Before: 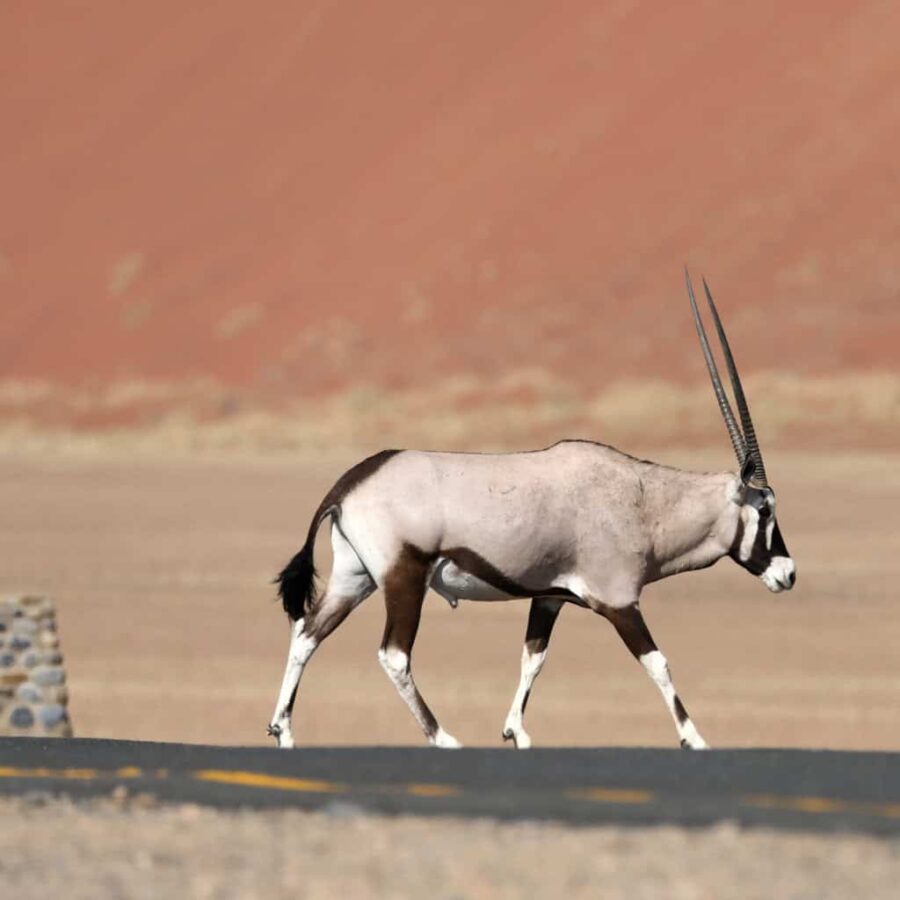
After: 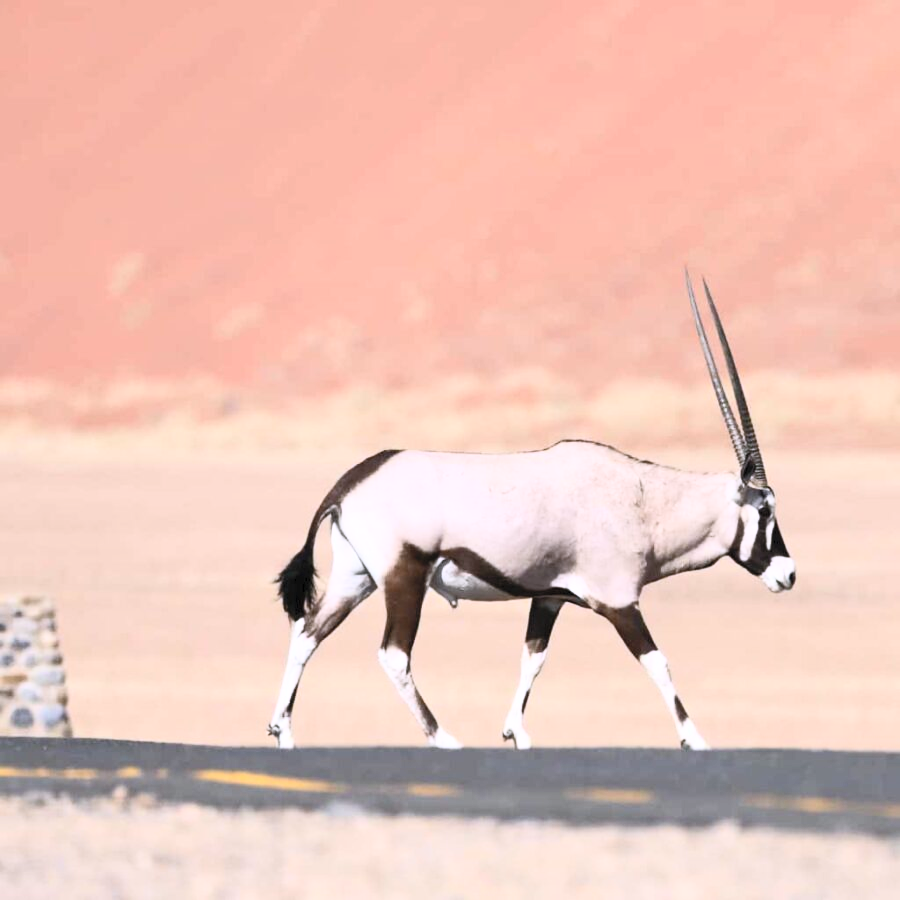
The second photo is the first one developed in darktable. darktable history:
contrast brightness saturation: contrast 0.39, brightness 0.53
white balance: red 1.004, blue 1.096
